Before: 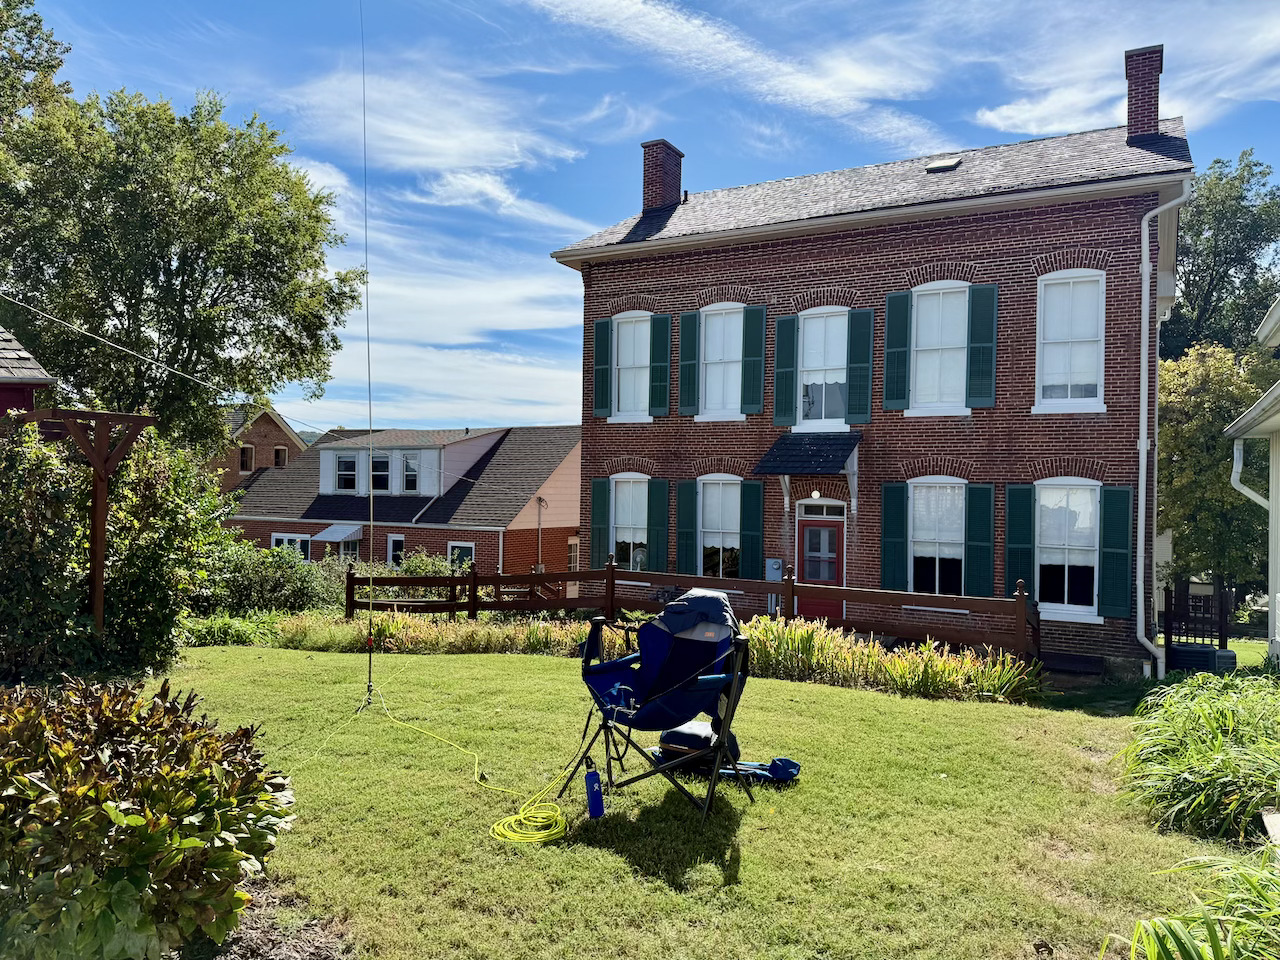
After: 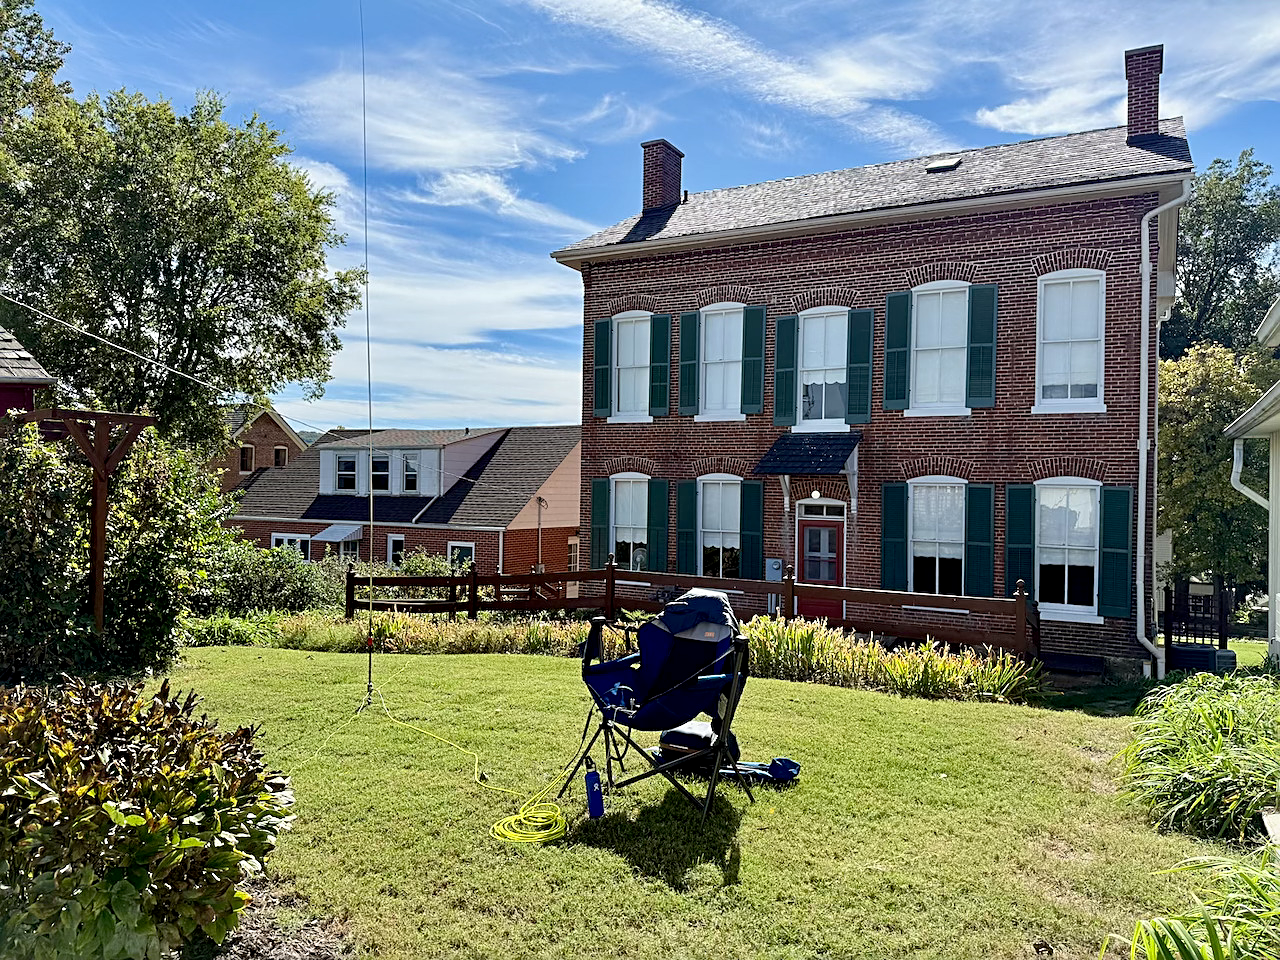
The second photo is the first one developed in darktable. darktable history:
sharpen: on, module defaults
haze removal: strength 0.016, distance 0.254, compatibility mode true, adaptive false
